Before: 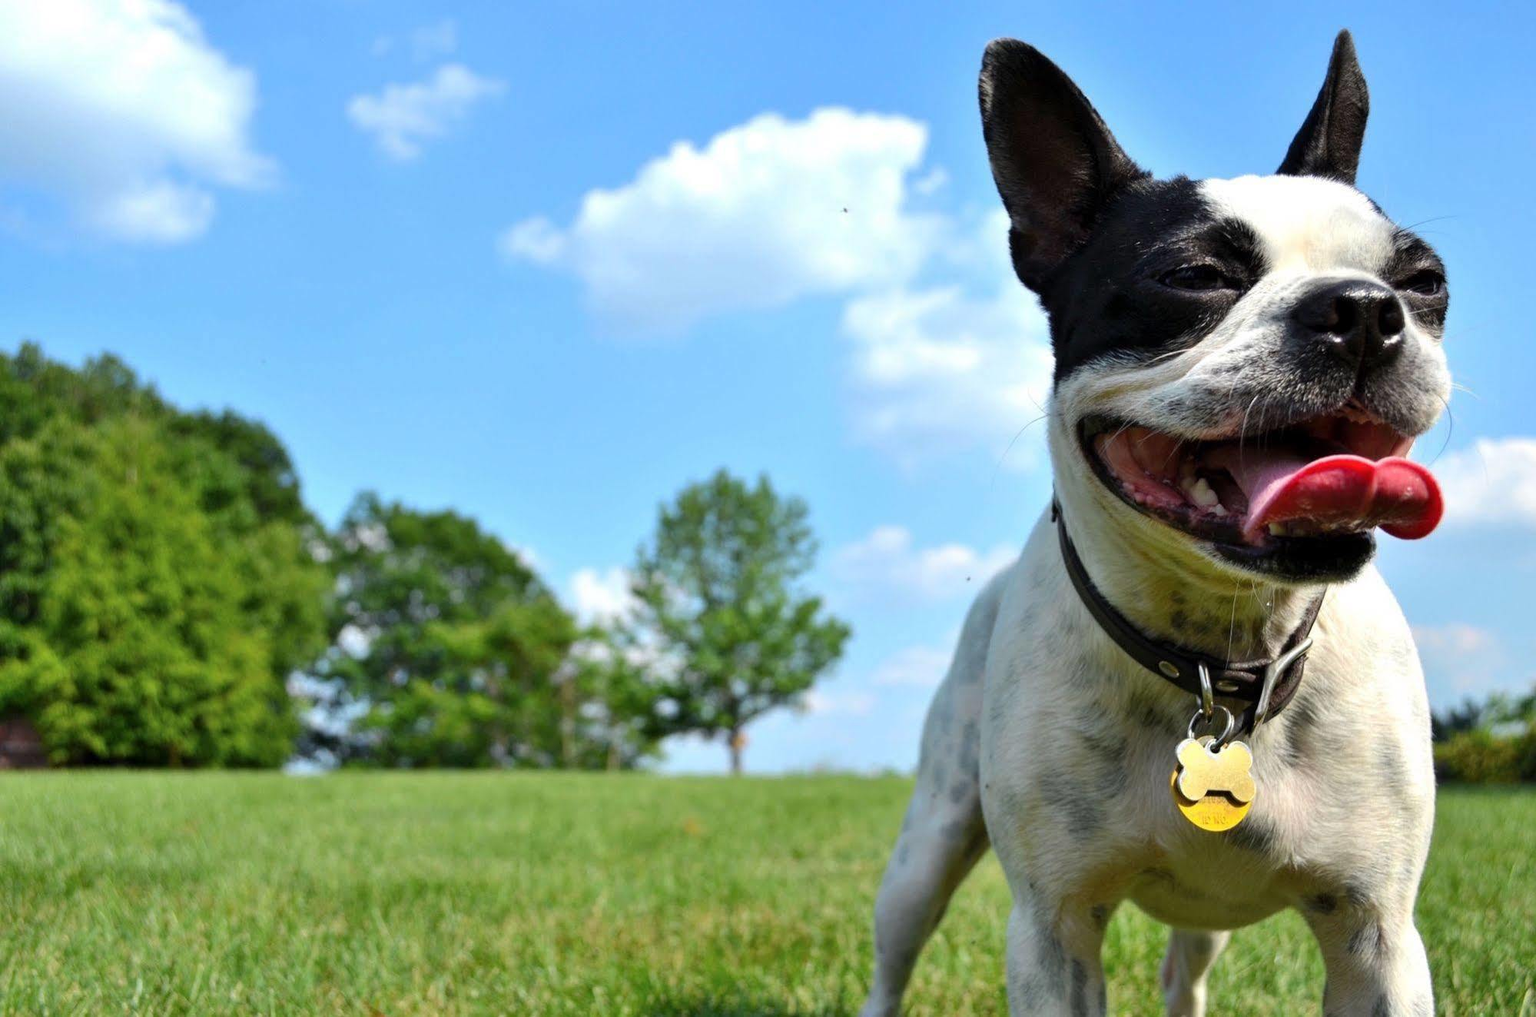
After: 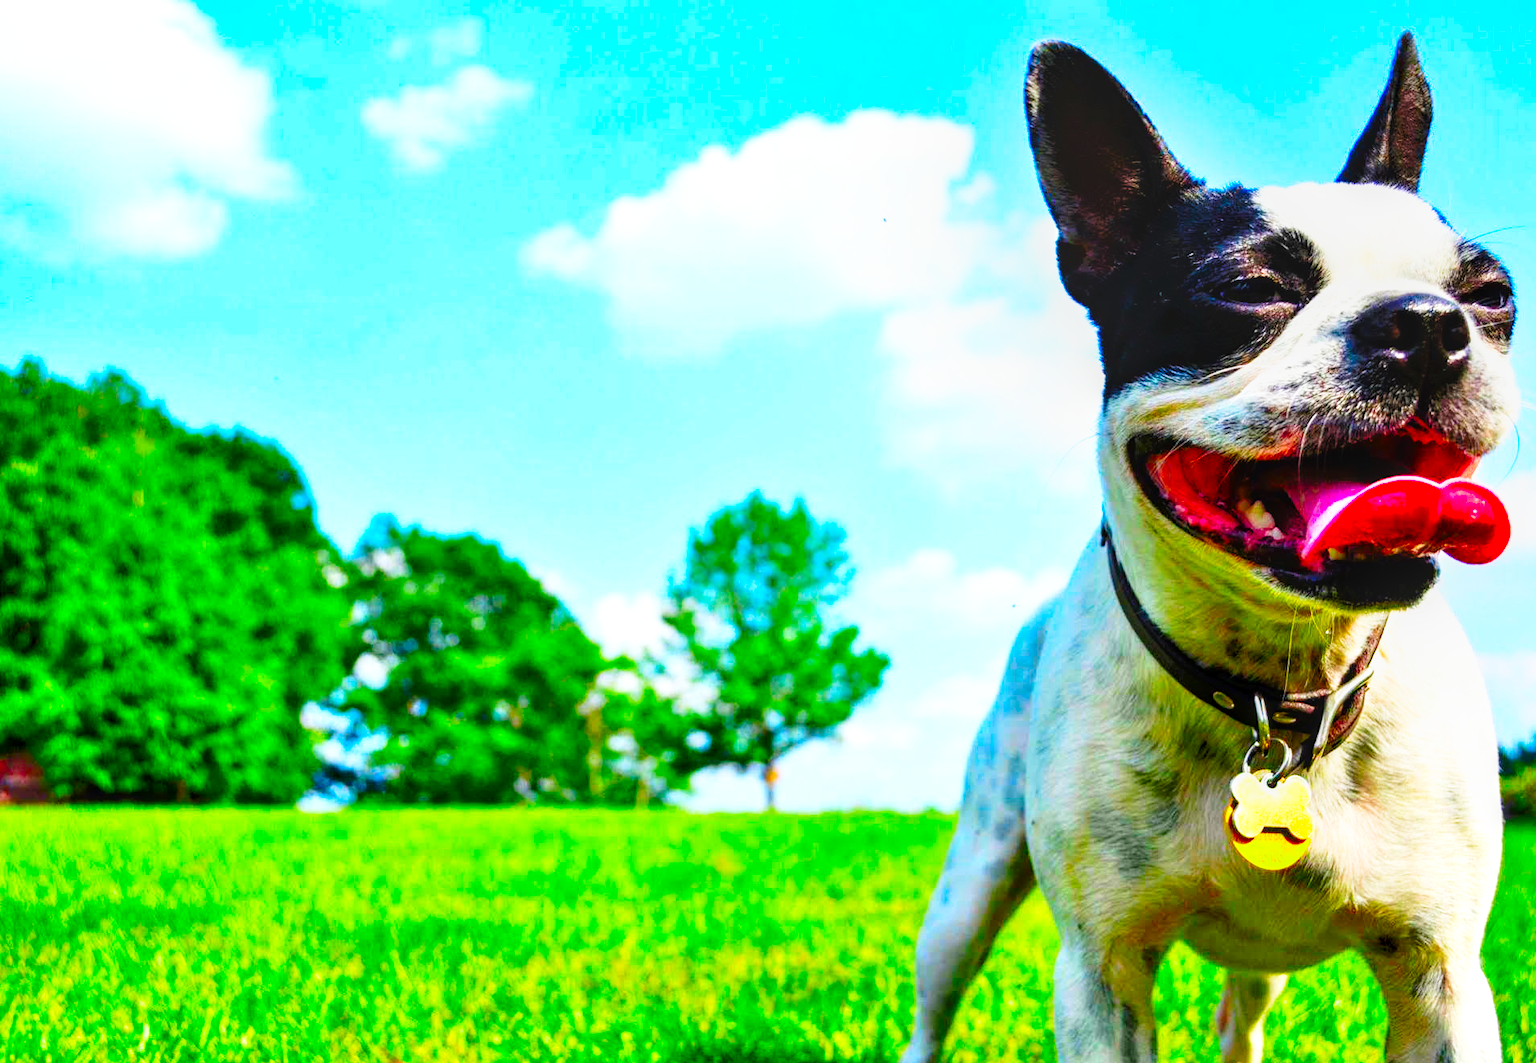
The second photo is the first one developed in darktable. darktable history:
local contrast: on, module defaults
color correction: highlights b* 0.004, saturation 2.95
base curve: curves: ch0 [(0, 0) (0.026, 0.03) (0.109, 0.232) (0.351, 0.748) (0.669, 0.968) (1, 1)], preserve colors none
tone equalizer: -8 EV -1.82 EV, -7 EV -1.15 EV, -6 EV -1.64 EV
crop: right 4.421%, bottom 0.029%
